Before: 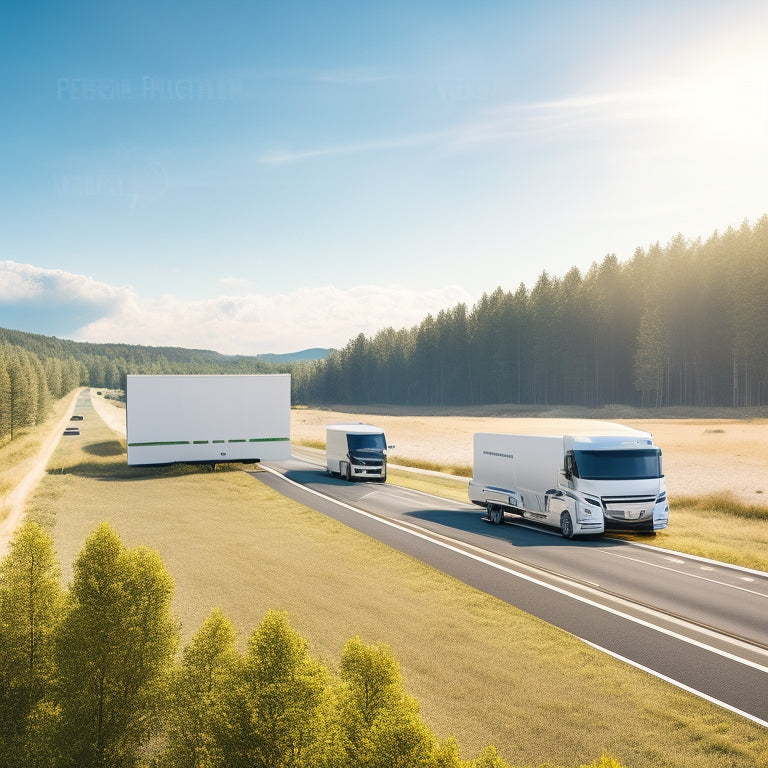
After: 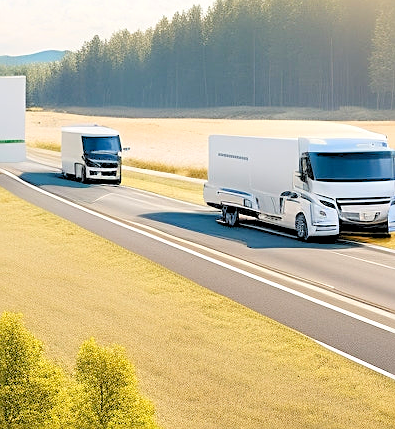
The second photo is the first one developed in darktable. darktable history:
crop: left 34.625%, top 38.857%, right 13.577%, bottom 5.233%
levels: levels [0.093, 0.434, 0.988]
sharpen: on, module defaults
